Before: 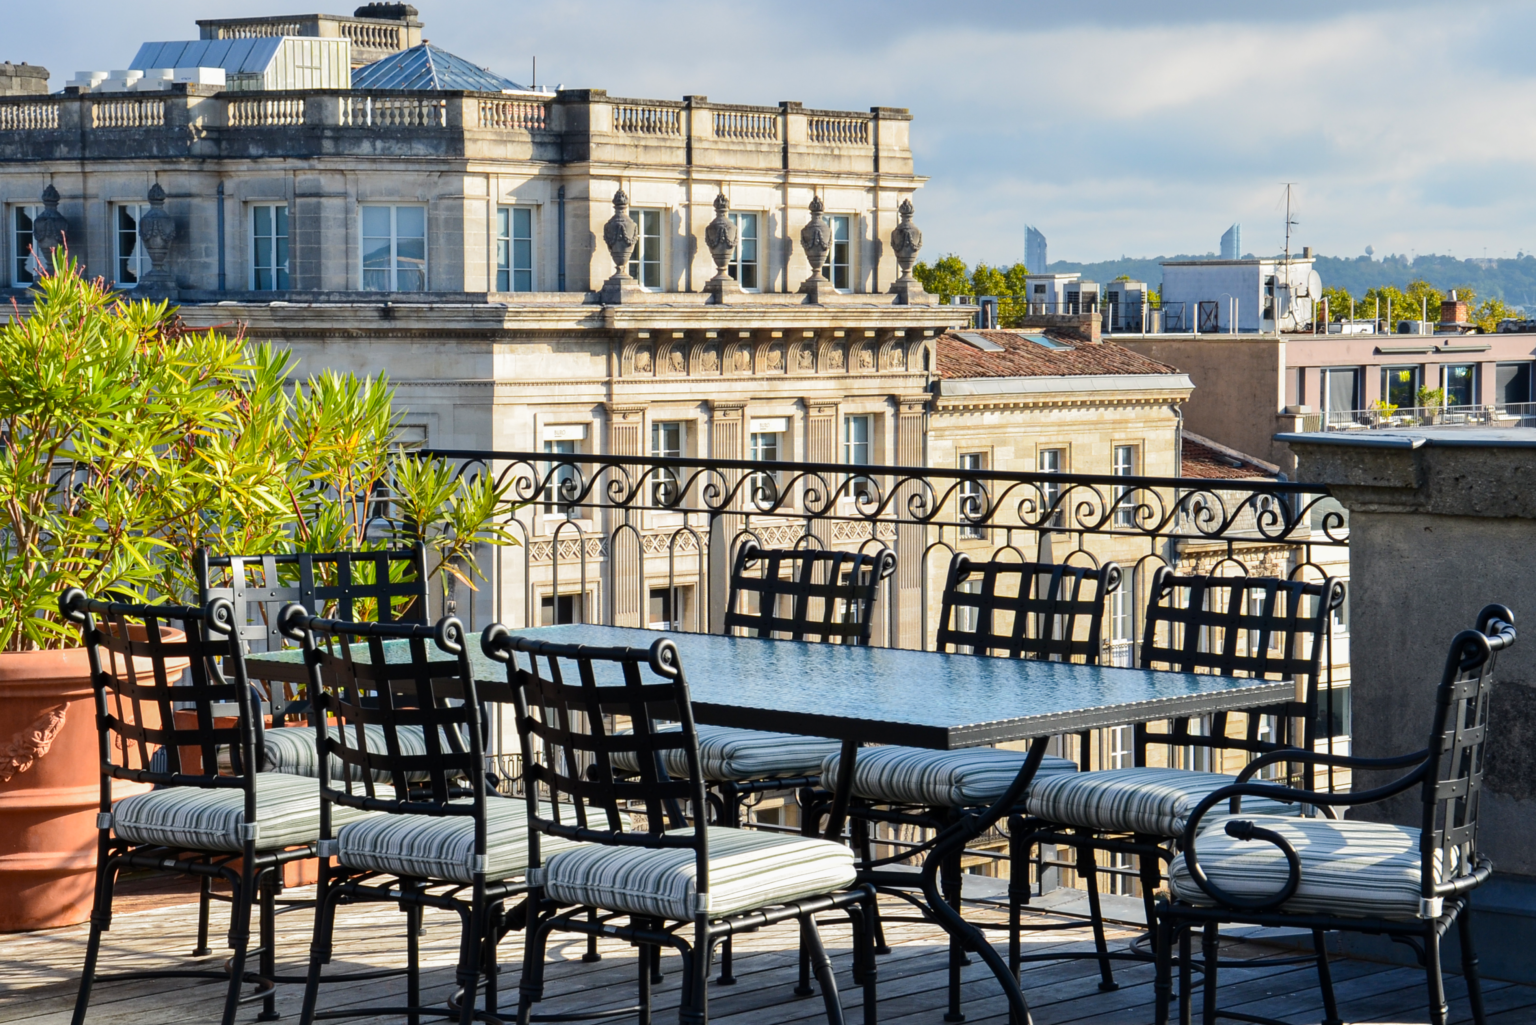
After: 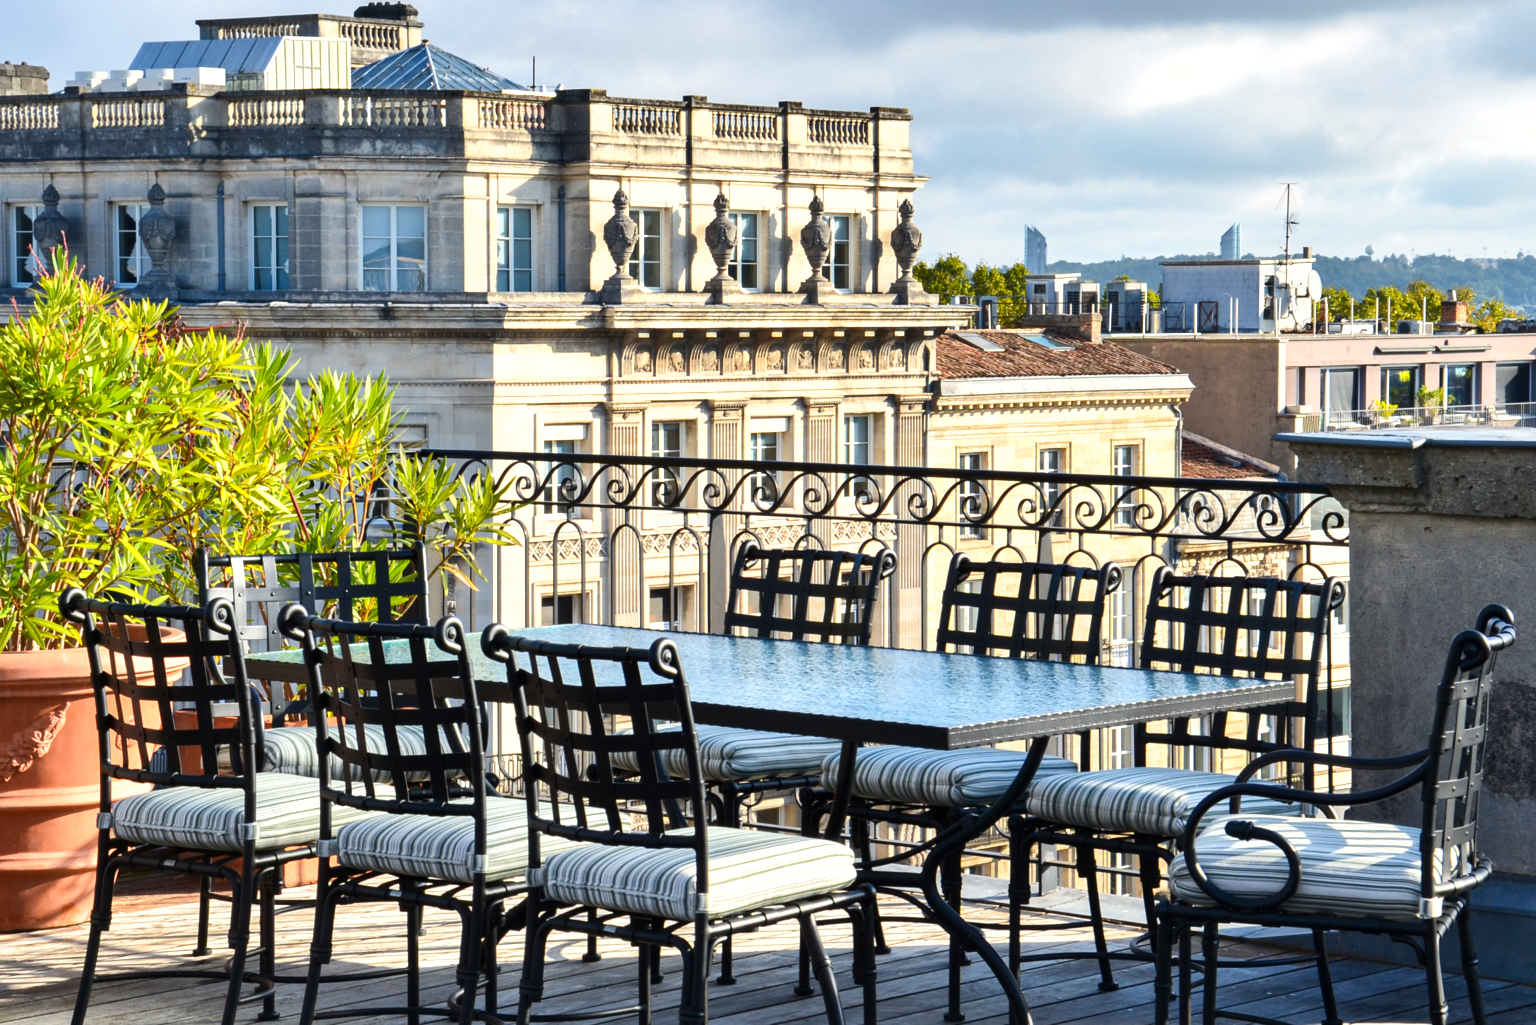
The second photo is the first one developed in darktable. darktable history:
exposure: black level correction 0, exposure 0.5 EV, compensate highlight preservation false
shadows and highlights: highlights color adjustment 0%, low approximation 0.01, soften with gaussian
